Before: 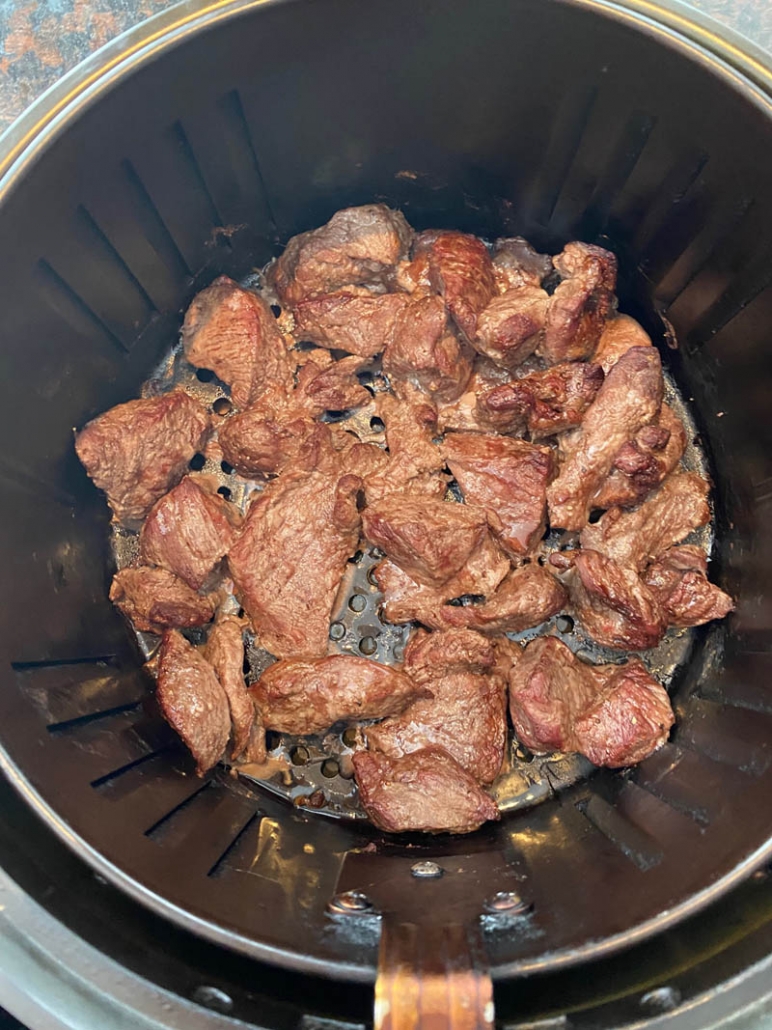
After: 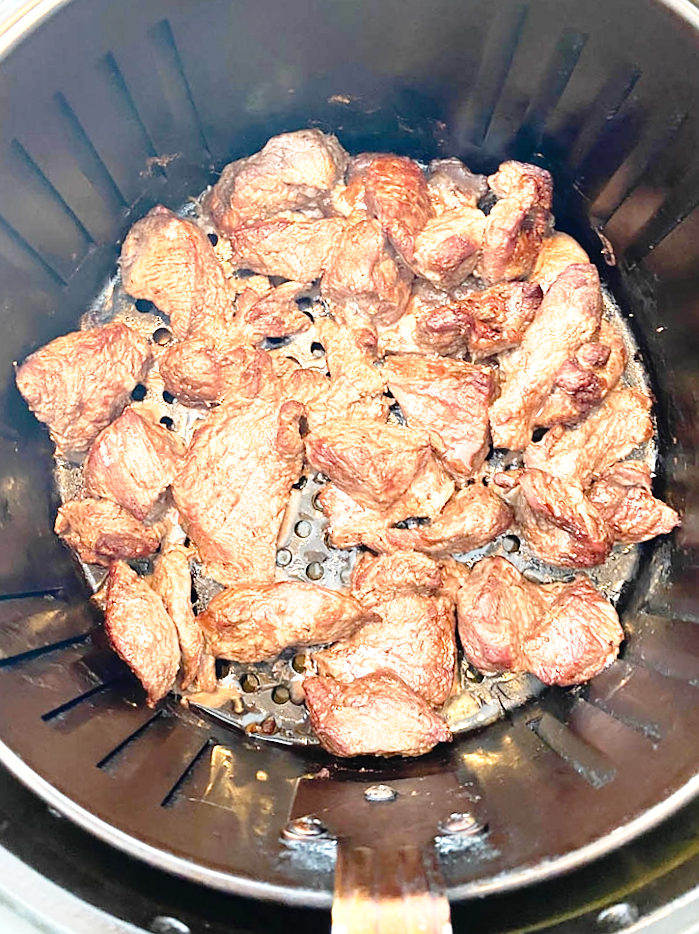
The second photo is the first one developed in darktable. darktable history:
exposure: exposure 1.164 EV, compensate exposure bias true, compensate highlight preservation false
tone curve: curves: ch0 [(0, 0.013) (0.129, 0.1) (0.327, 0.382) (0.489, 0.573) (0.66, 0.748) (0.858, 0.926) (1, 0.977)]; ch1 [(0, 0) (0.353, 0.344) (0.45, 0.46) (0.498, 0.498) (0.521, 0.512) (0.563, 0.559) (0.592, 0.578) (0.647, 0.657) (1, 1)]; ch2 [(0, 0) (0.333, 0.346) (0.375, 0.375) (0.424, 0.43) (0.476, 0.492) (0.502, 0.502) (0.524, 0.531) (0.579, 0.61) (0.612, 0.644) (0.66, 0.715) (1, 1)], preserve colors none
crop and rotate: angle 1.7°, left 5.79%, top 5.684%
sharpen: radius 0.971, amount 0.608
